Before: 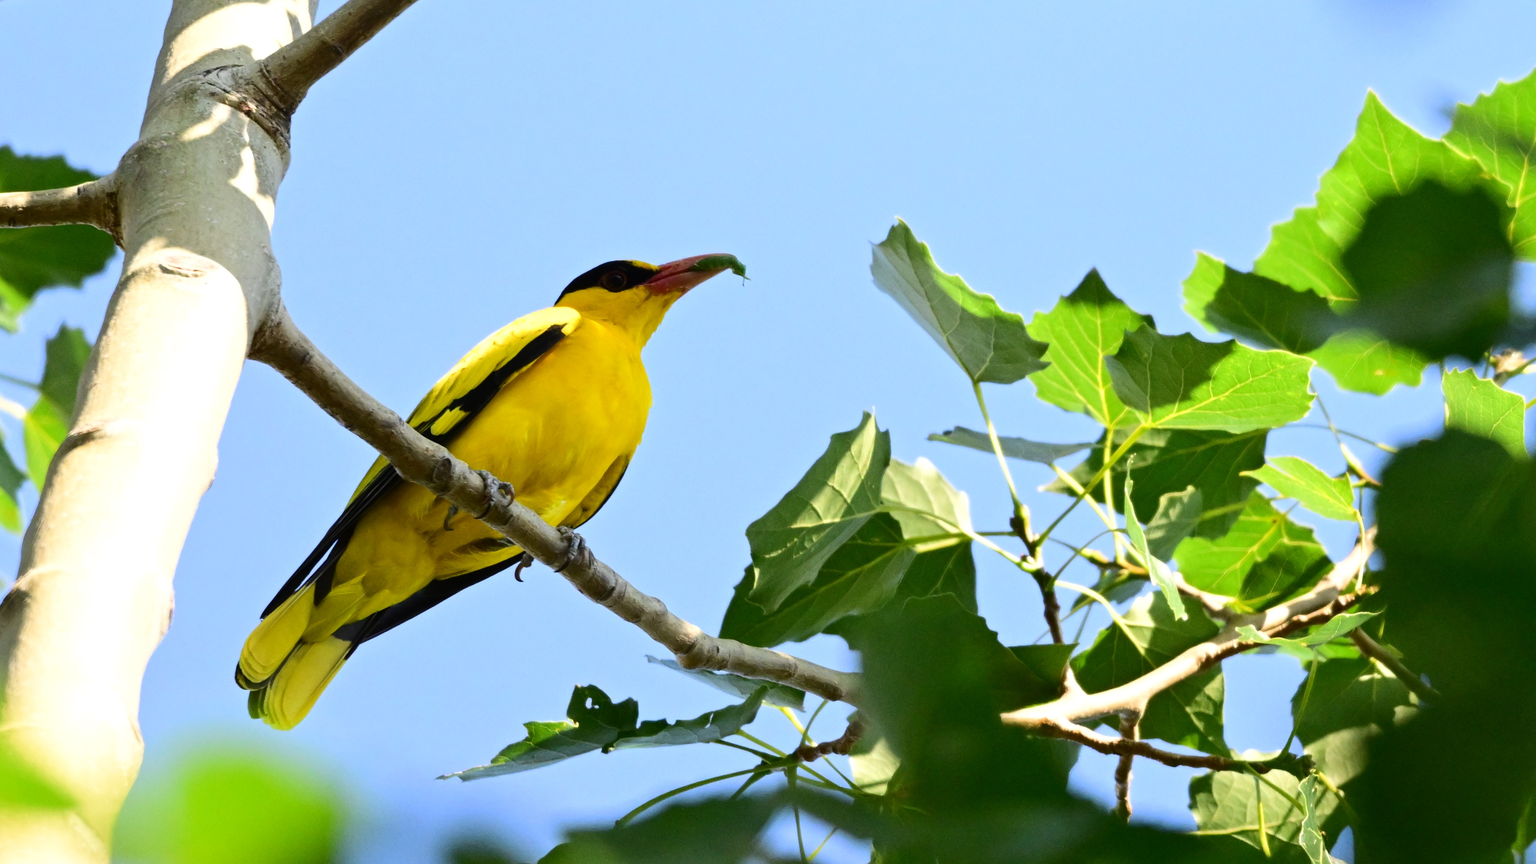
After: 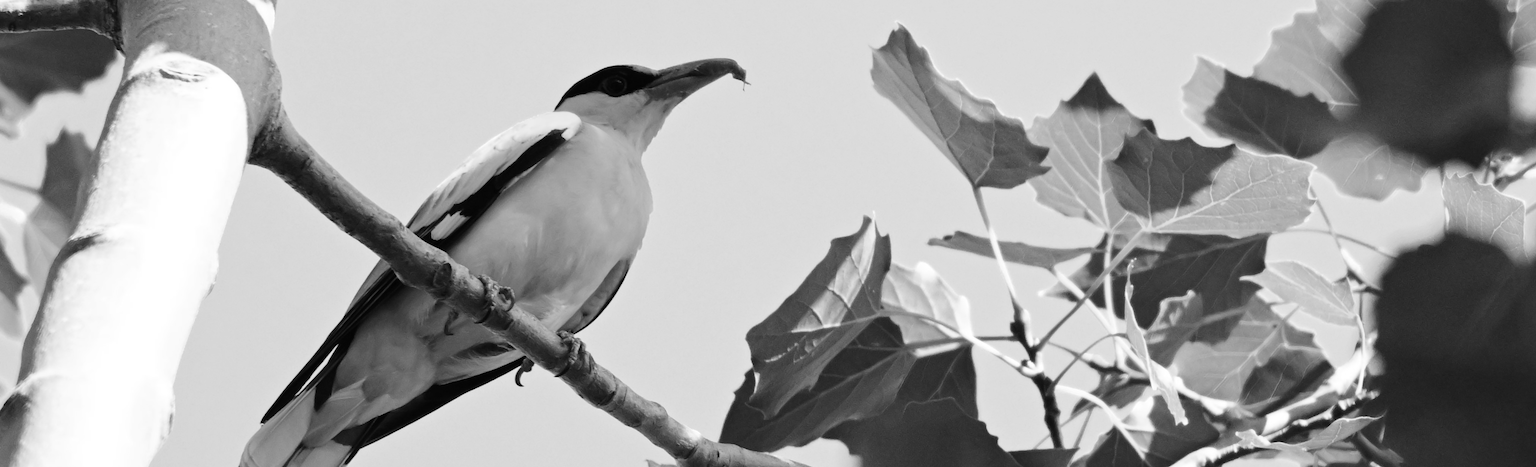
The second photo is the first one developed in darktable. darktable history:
color calibration: output gray [0.28, 0.41, 0.31, 0], illuminant same as pipeline (D50), adaptation none (bypass), x 0.331, y 0.334, temperature 5023.55 K
crop and rotate: top 22.673%, bottom 23.124%
